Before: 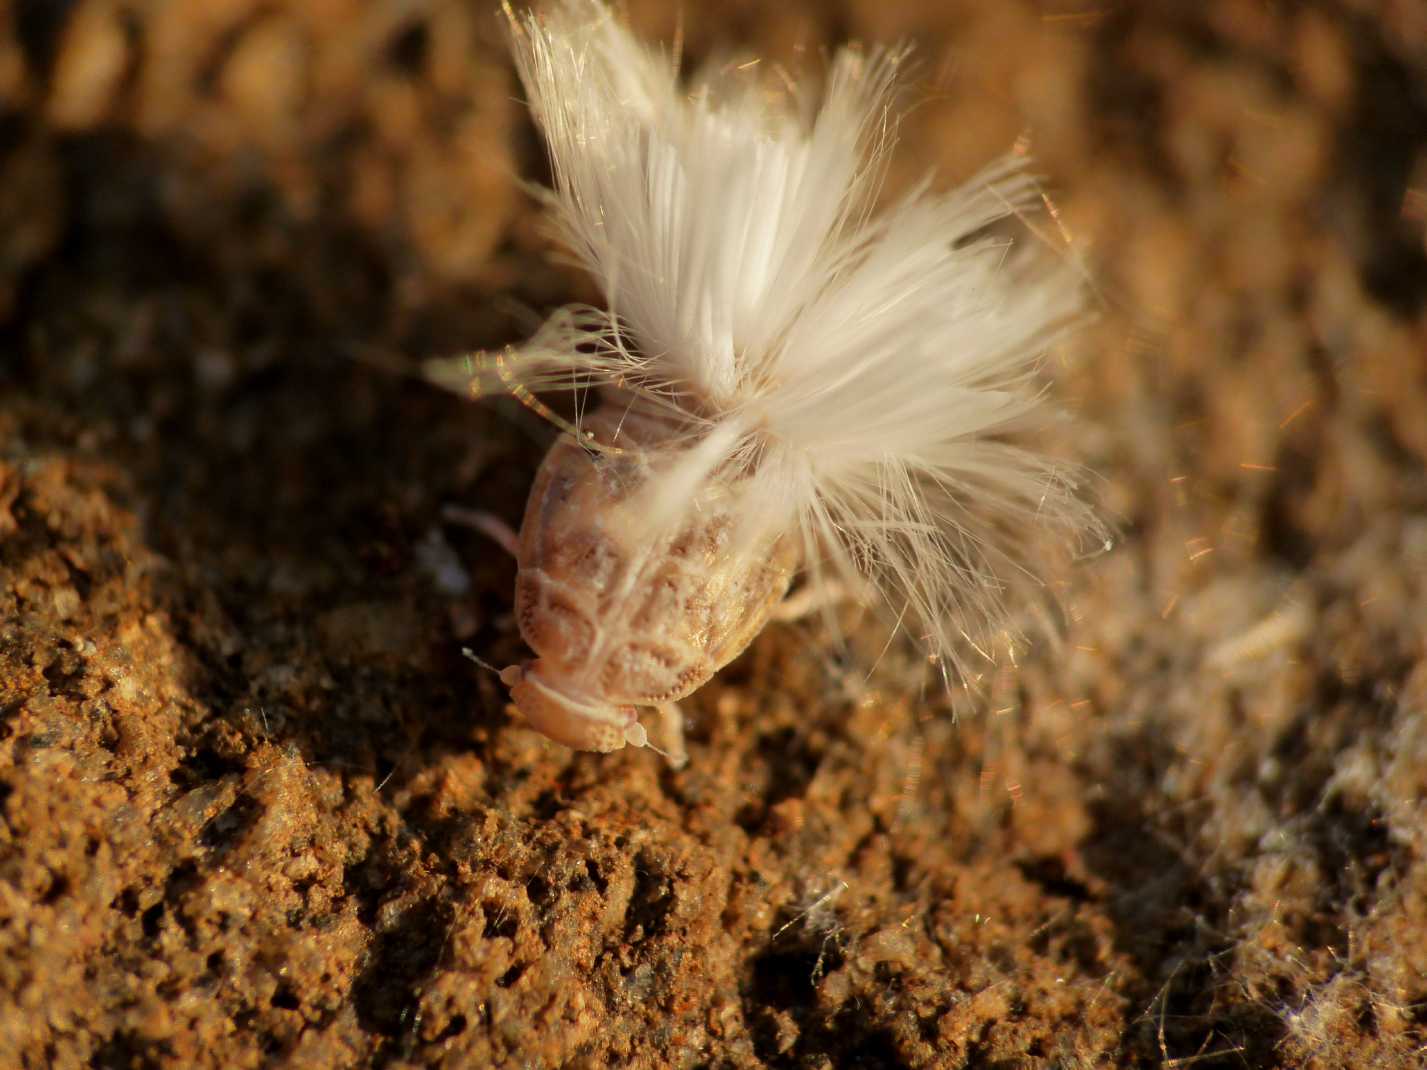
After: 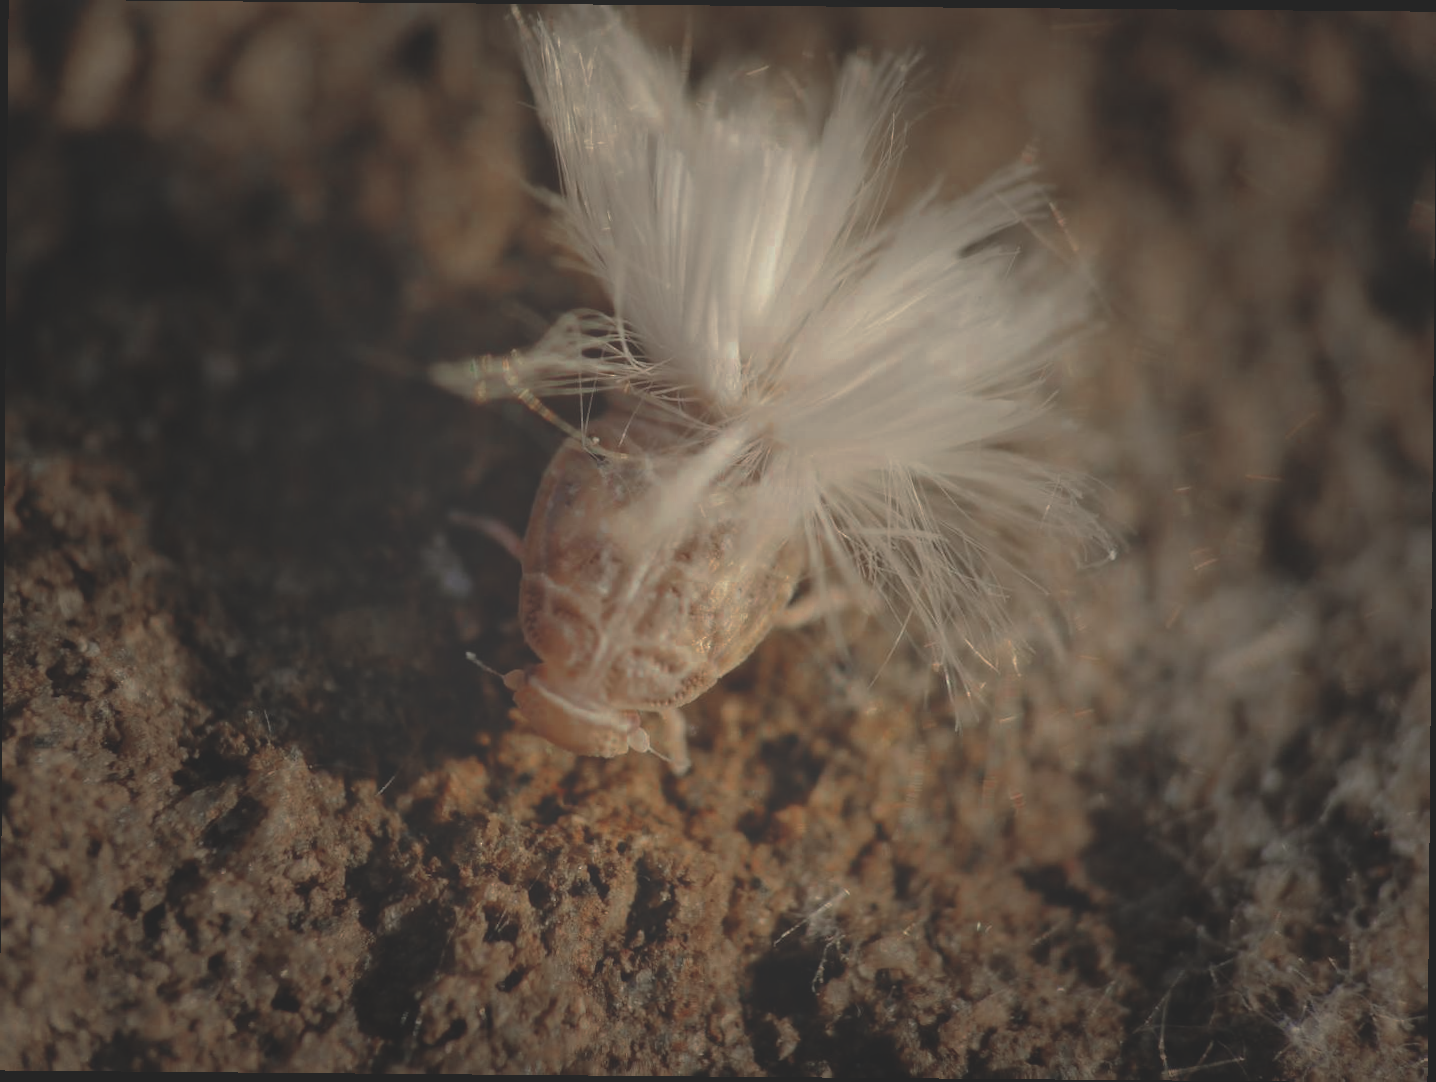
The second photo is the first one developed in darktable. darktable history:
vignetting: fall-off start 40.01%, fall-off radius 40.26%, brightness -0.413, saturation -0.302
color zones: curves: ch0 [(0, 0.5) (0.125, 0.4) (0.25, 0.5) (0.375, 0.4) (0.5, 0.4) (0.625, 0.35) (0.75, 0.35) (0.875, 0.5)]; ch1 [(0, 0.35) (0.125, 0.45) (0.25, 0.35) (0.375, 0.35) (0.5, 0.35) (0.625, 0.35) (0.75, 0.45) (0.875, 0.35)]; ch2 [(0, 0.6) (0.125, 0.5) (0.25, 0.5) (0.375, 0.6) (0.5, 0.6) (0.625, 0.5) (0.75, 0.5) (0.875, 0.5)]
exposure: black level correction -0.026, exposure -0.121 EV, compensate exposure bias true, compensate highlight preservation false
tone curve: color space Lab, independent channels, preserve colors none
contrast brightness saturation: brightness 0.143
crop and rotate: angle -0.491°
base curve: curves: ch0 [(0, 0) (0.826, 0.587) (1, 1)], preserve colors none
